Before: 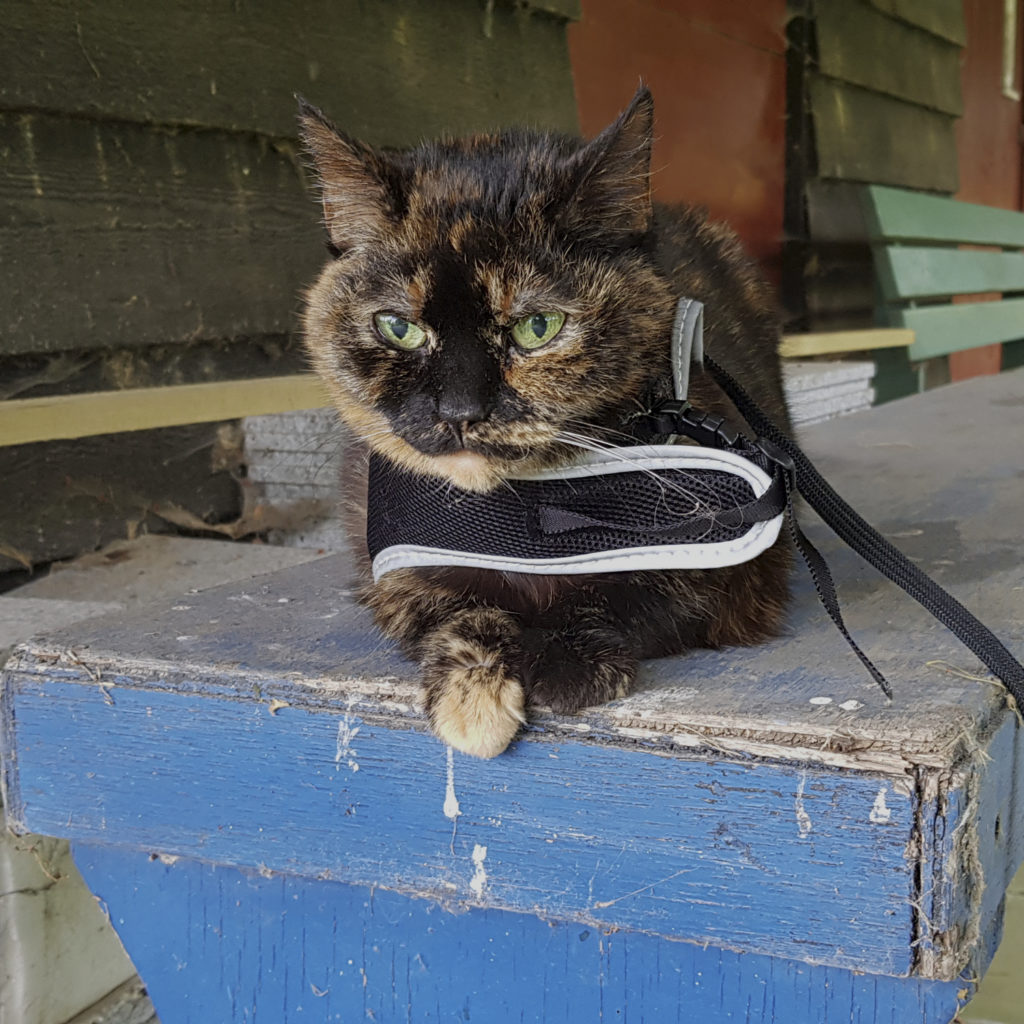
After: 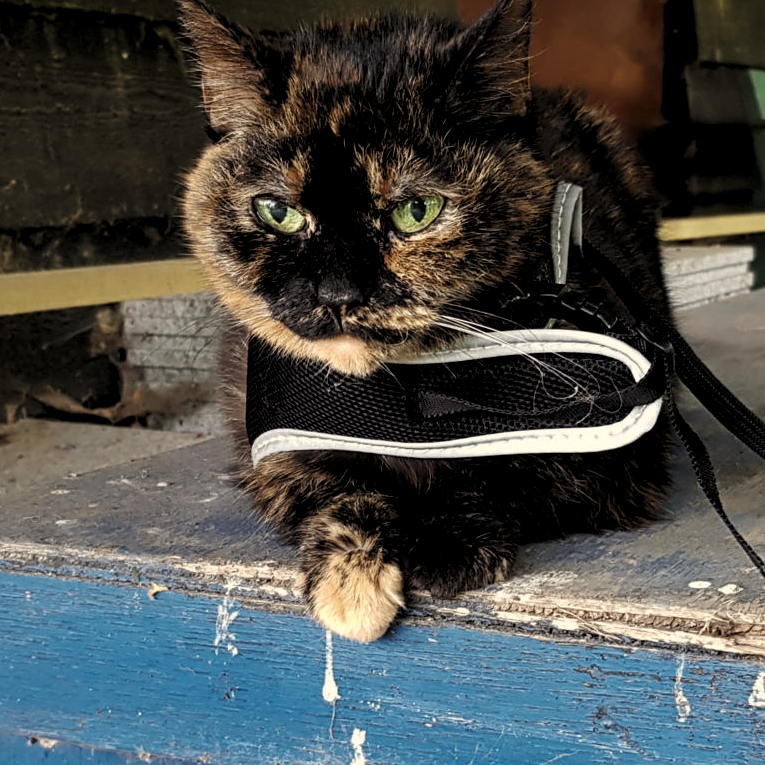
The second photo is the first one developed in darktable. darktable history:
levels: levels [0.129, 0.519, 0.867]
crop and rotate: left 11.831%, top 11.346%, right 13.429%, bottom 13.899%
white balance: red 1.029, blue 0.92
